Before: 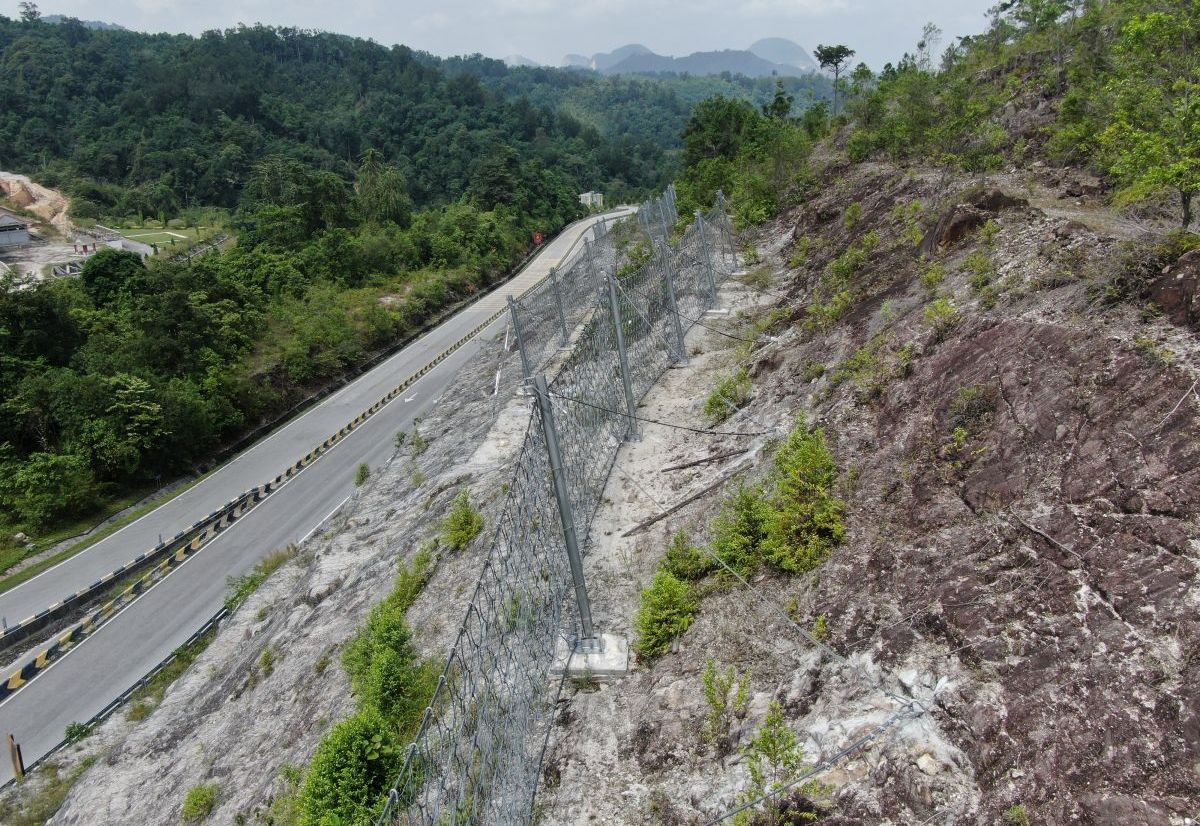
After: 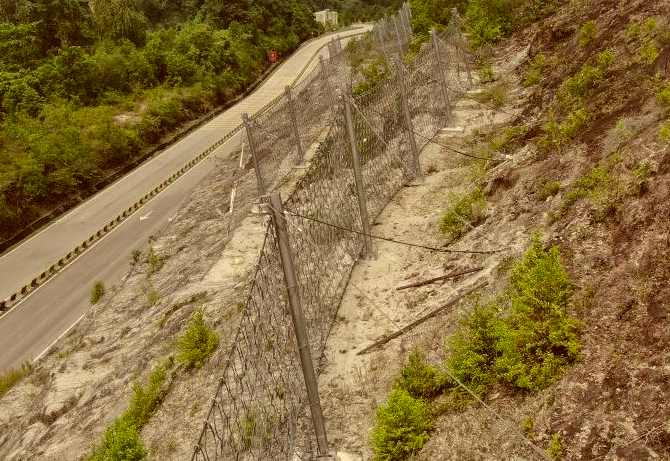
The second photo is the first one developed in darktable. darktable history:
shadows and highlights: soften with gaussian
local contrast: mode bilateral grid, contrast 20, coarseness 50, detail 102%, midtone range 0.2
color correction: highlights a* 1.12, highlights b* 24.26, shadows a* 15.58, shadows b* 24.26
crop and rotate: left 22.13%, top 22.054%, right 22.026%, bottom 22.102%
